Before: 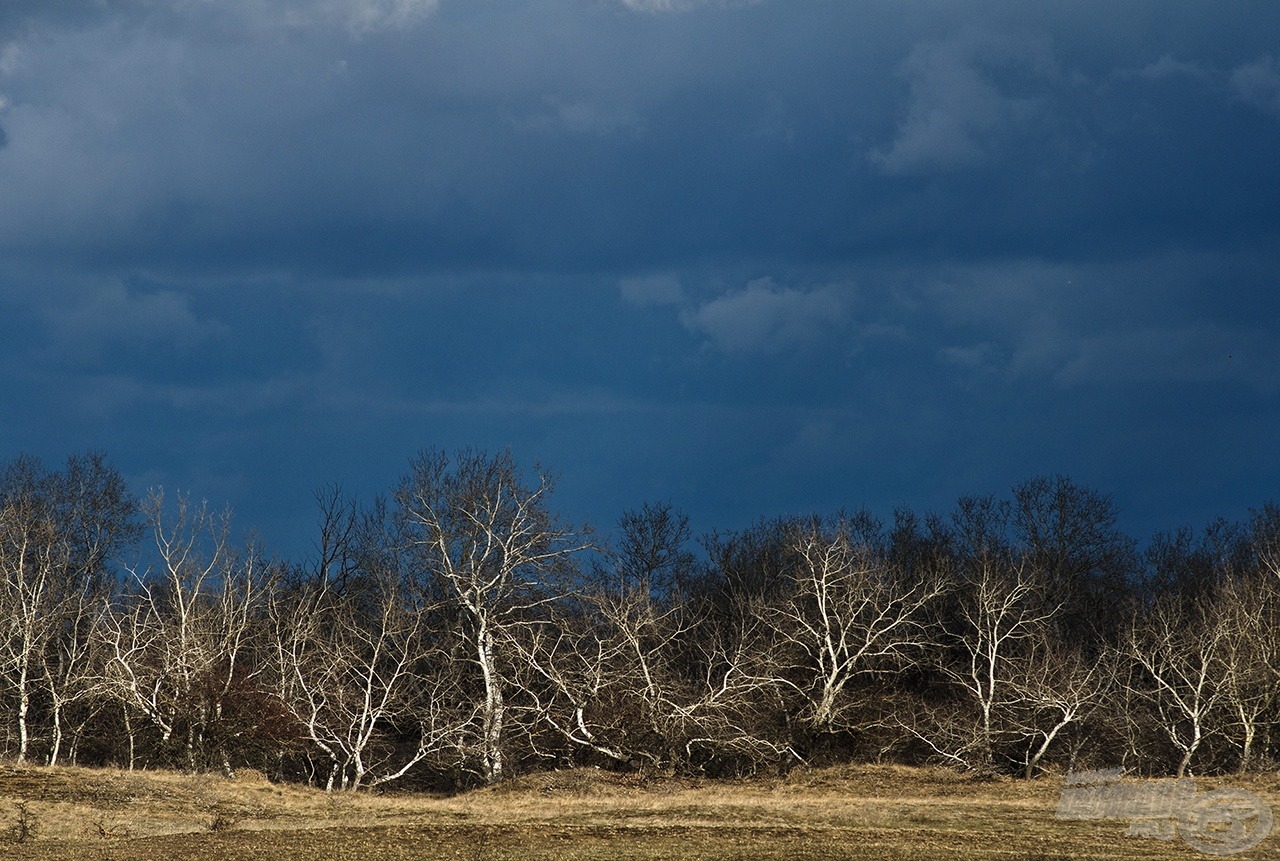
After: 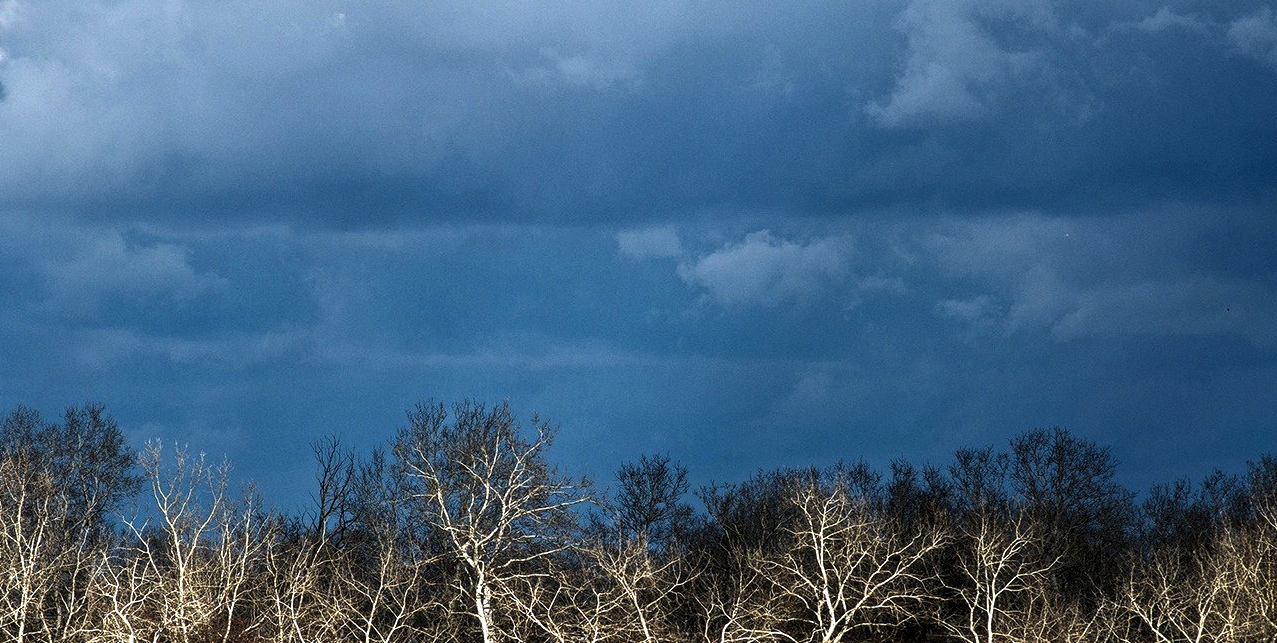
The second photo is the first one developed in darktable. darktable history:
local contrast: on, module defaults
crop: left 0.23%, top 5.498%, bottom 19.764%
tone equalizer: -8 EV -0.766 EV, -7 EV -0.678 EV, -6 EV -0.57 EV, -5 EV -0.391 EV, -3 EV 0.369 EV, -2 EV 0.6 EV, -1 EV 0.69 EV, +0 EV 0.76 EV, edges refinement/feathering 500, mask exposure compensation -1.57 EV, preserve details no
exposure: black level correction 0.001, exposure 0.5 EV, compensate highlight preservation false
